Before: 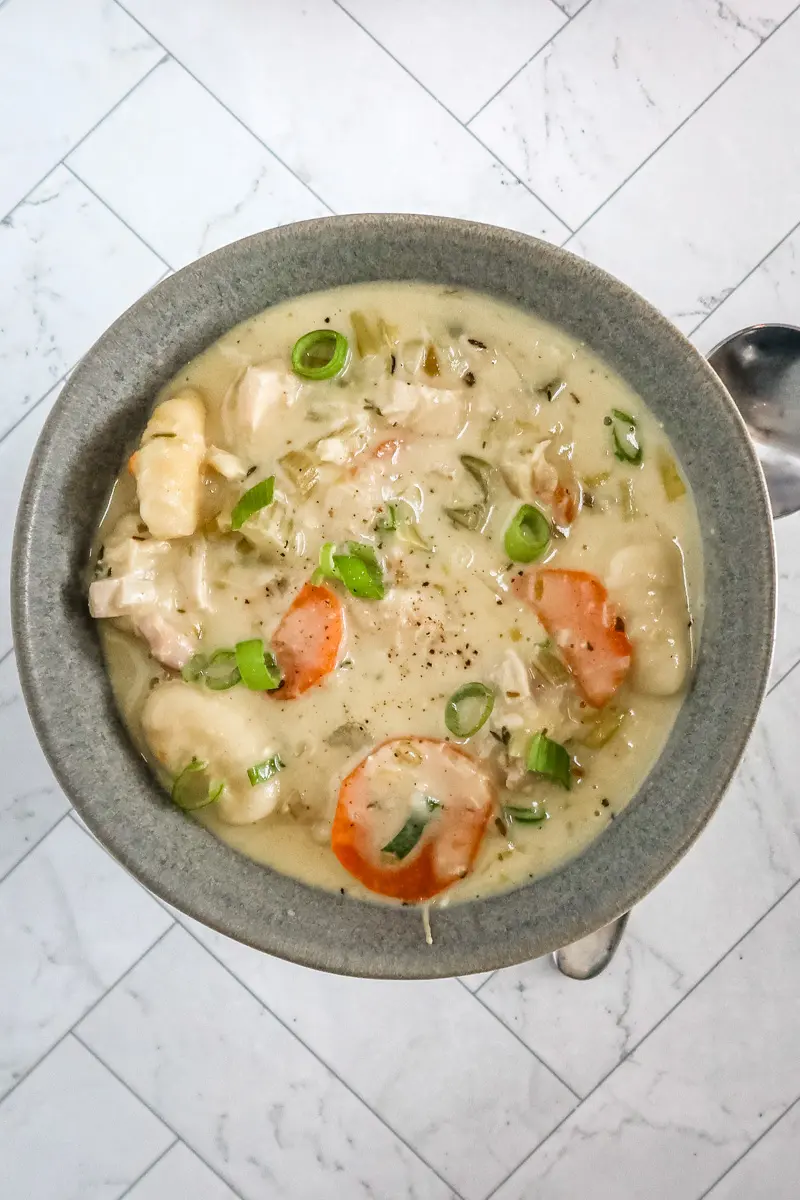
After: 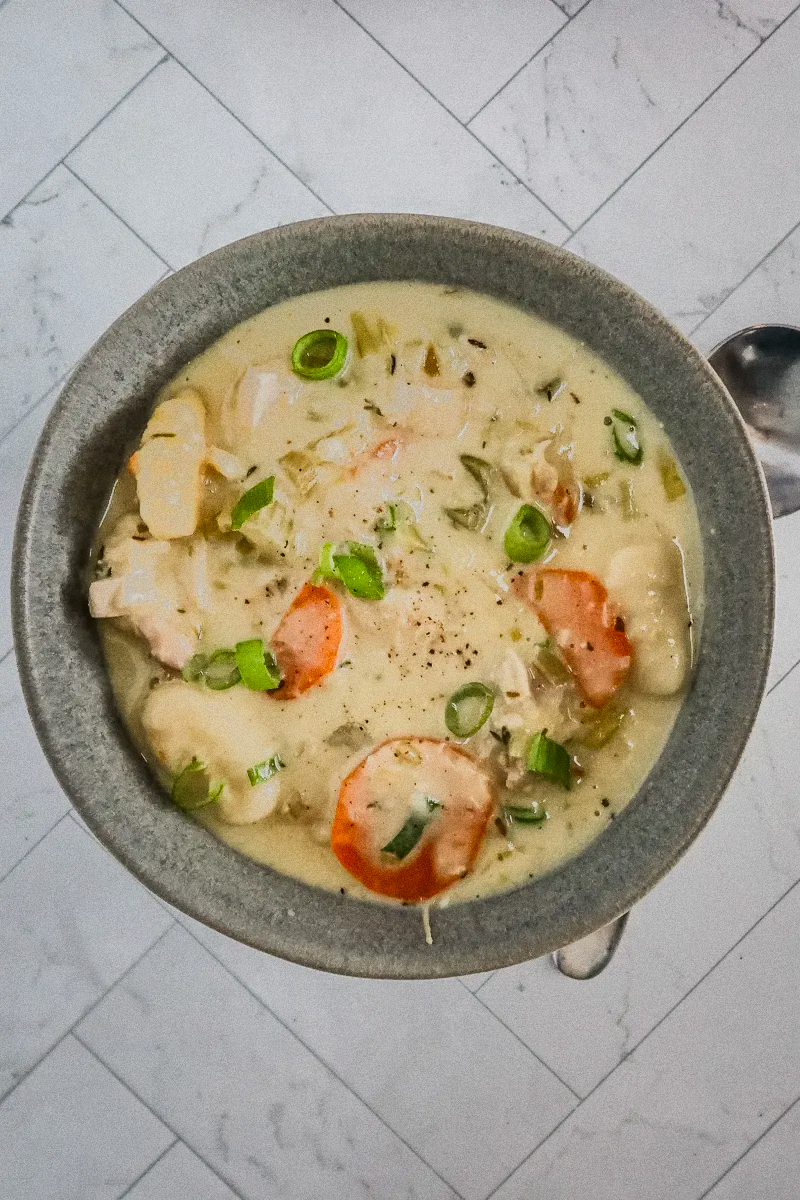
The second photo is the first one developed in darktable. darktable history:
tone equalizer: -7 EV -0.63 EV, -6 EV 1 EV, -5 EV -0.45 EV, -4 EV 0.43 EV, -3 EV 0.41 EV, -2 EV 0.15 EV, -1 EV -0.15 EV, +0 EV -0.39 EV, smoothing diameter 25%, edges refinement/feathering 10, preserve details guided filter
shadows and highlights: radius 264.75, soften with gaussian
grain: coarseness 8.68 ISO, strength 31.94%
